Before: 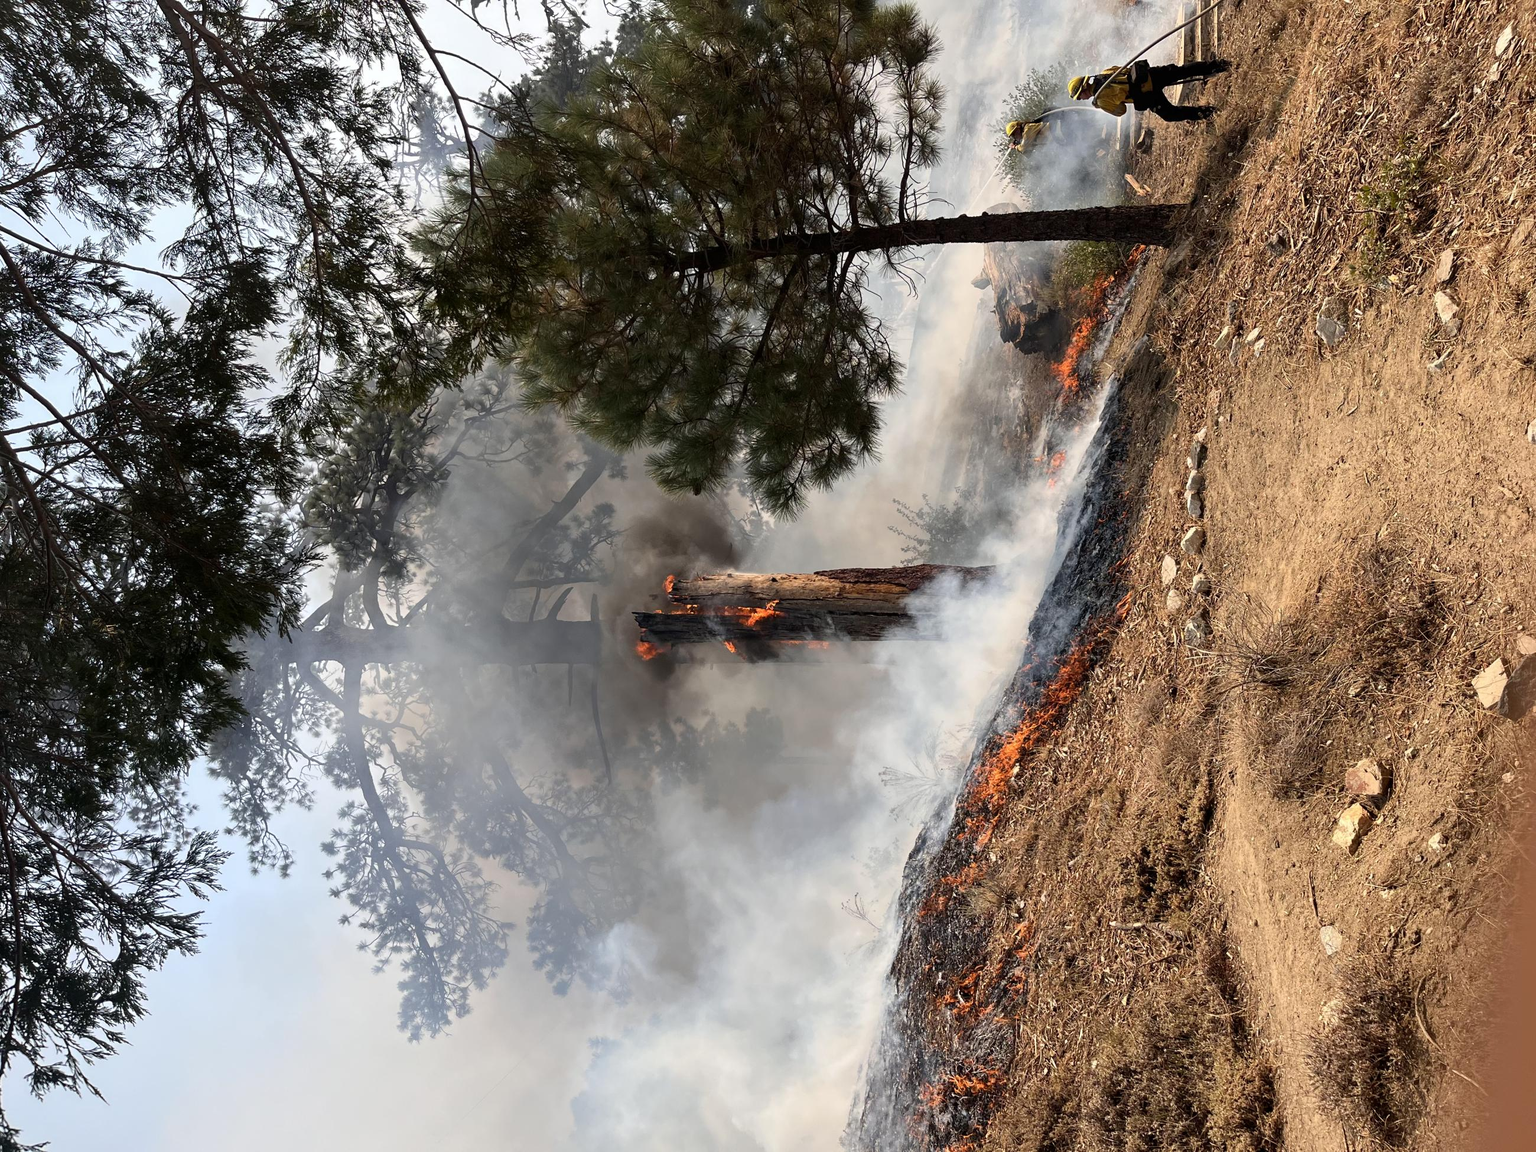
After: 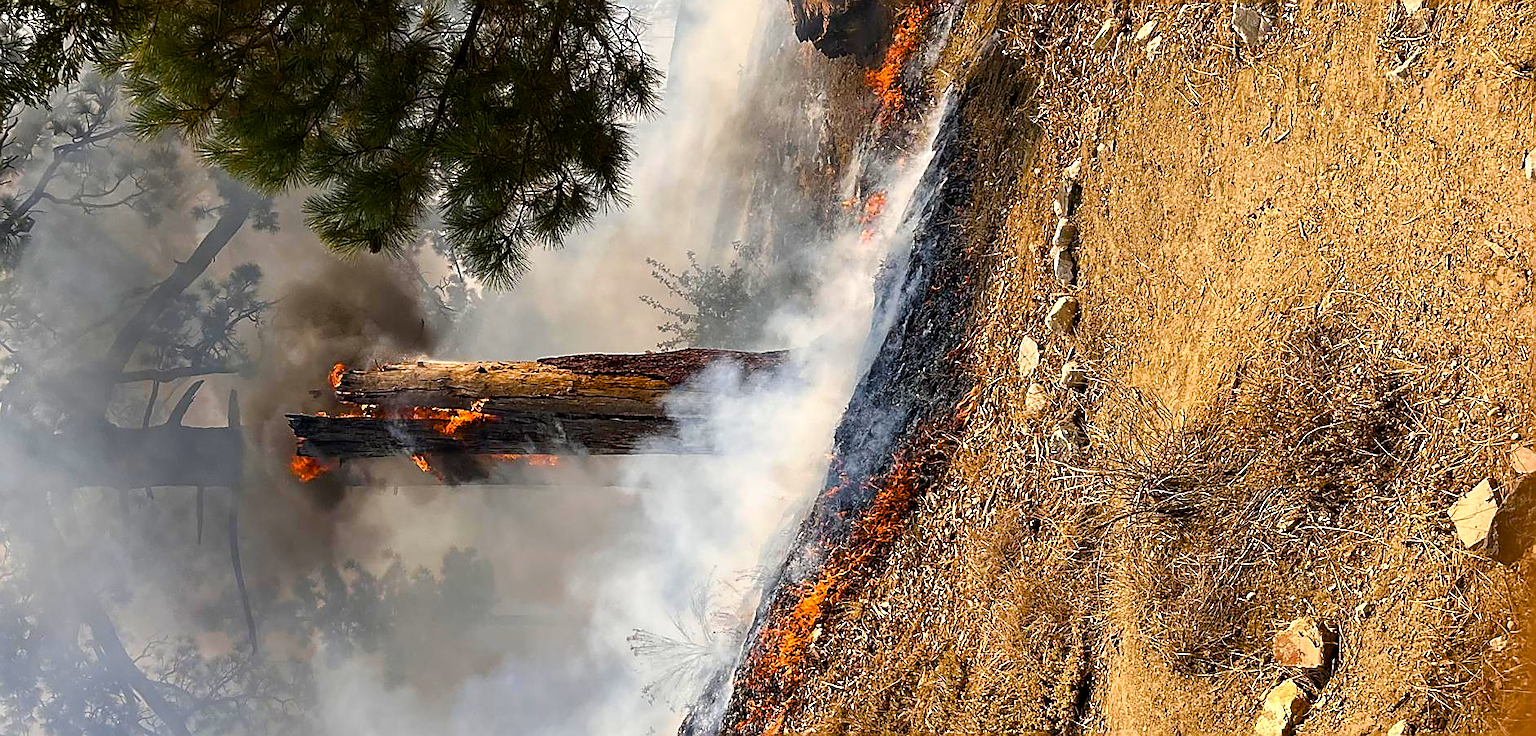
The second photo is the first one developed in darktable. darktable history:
color balance rgb: perceptual saturation grading › global saturation 39.348%, perceptual saturation grading › highlights -25.269%, perceptual saturation grading › mid-tones 34.814%, perceptual saturation grading › shadows 34.833%, global vibrance 30.218%, contrast 9.418%
exposure: compensate highlight preservation false
sharpen: radius 1.423, amount 1.259, threshold 0.832
crop and rotate: left 27.74%, top 27.176%, bottom 26.658%
